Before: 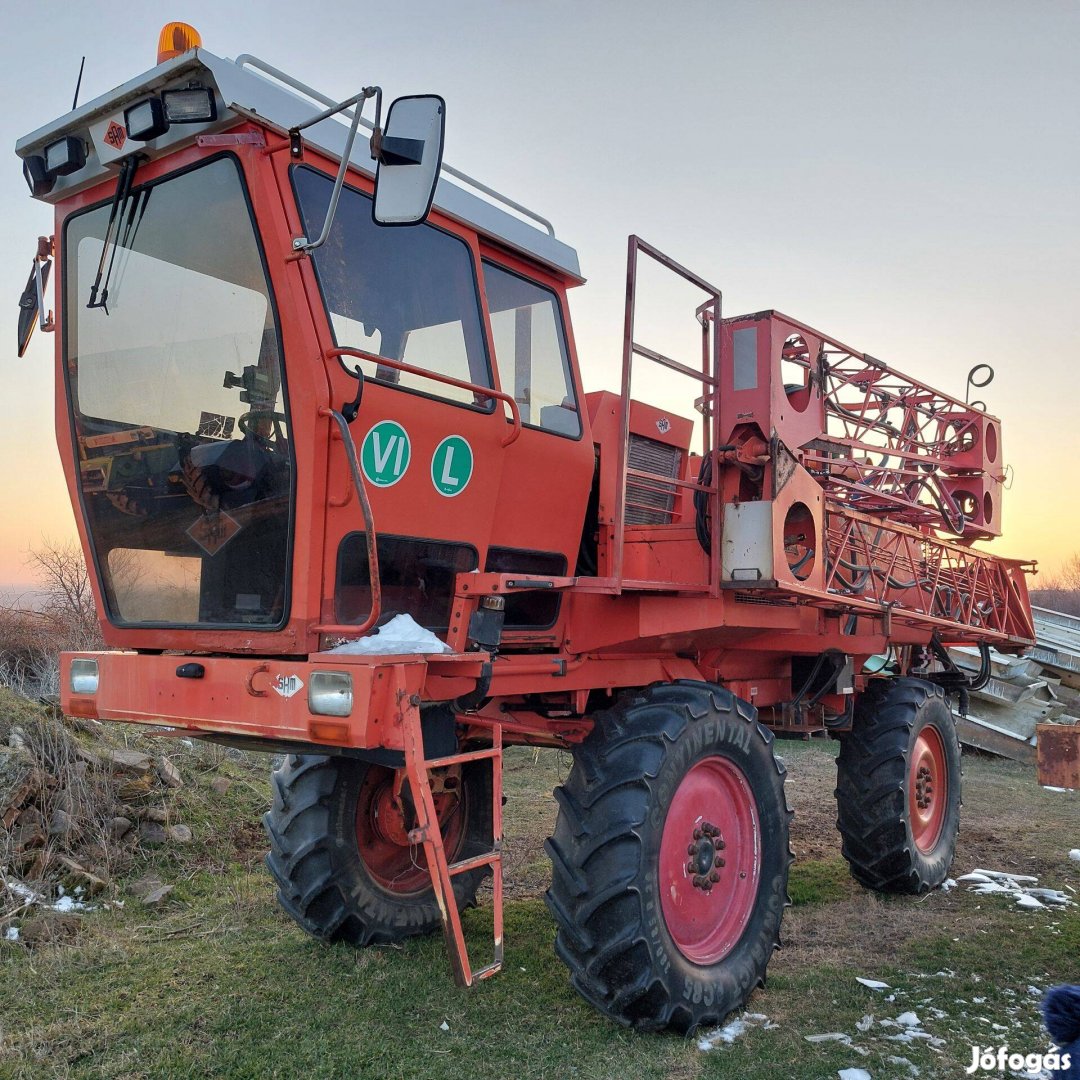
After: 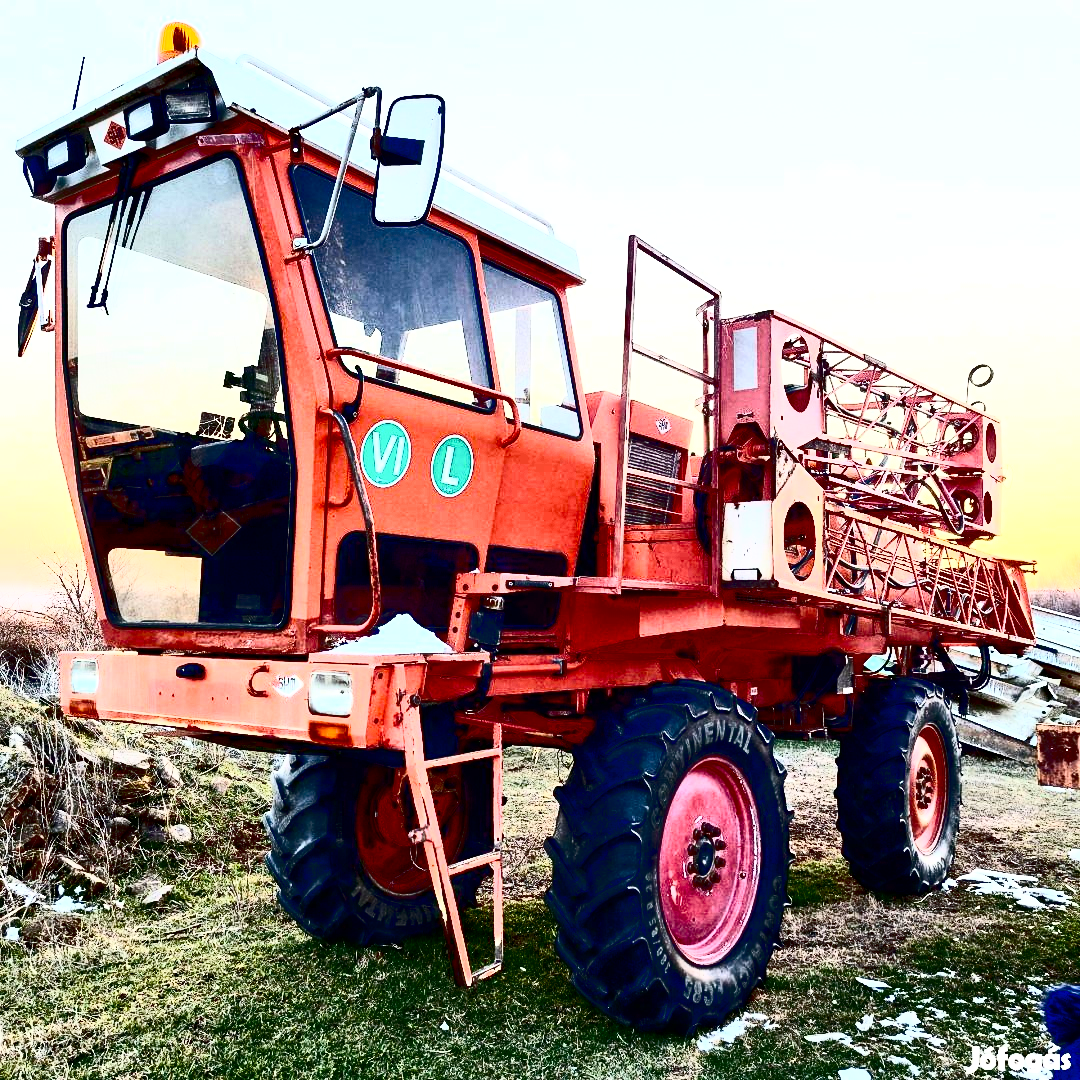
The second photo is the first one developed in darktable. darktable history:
contrast brightness saturation: contrast 0.945, brightness 0.194
exposure: black level correction 0.033, exposure 0.901 EV, compensate exposure bias true, compensate highlight preservation false
